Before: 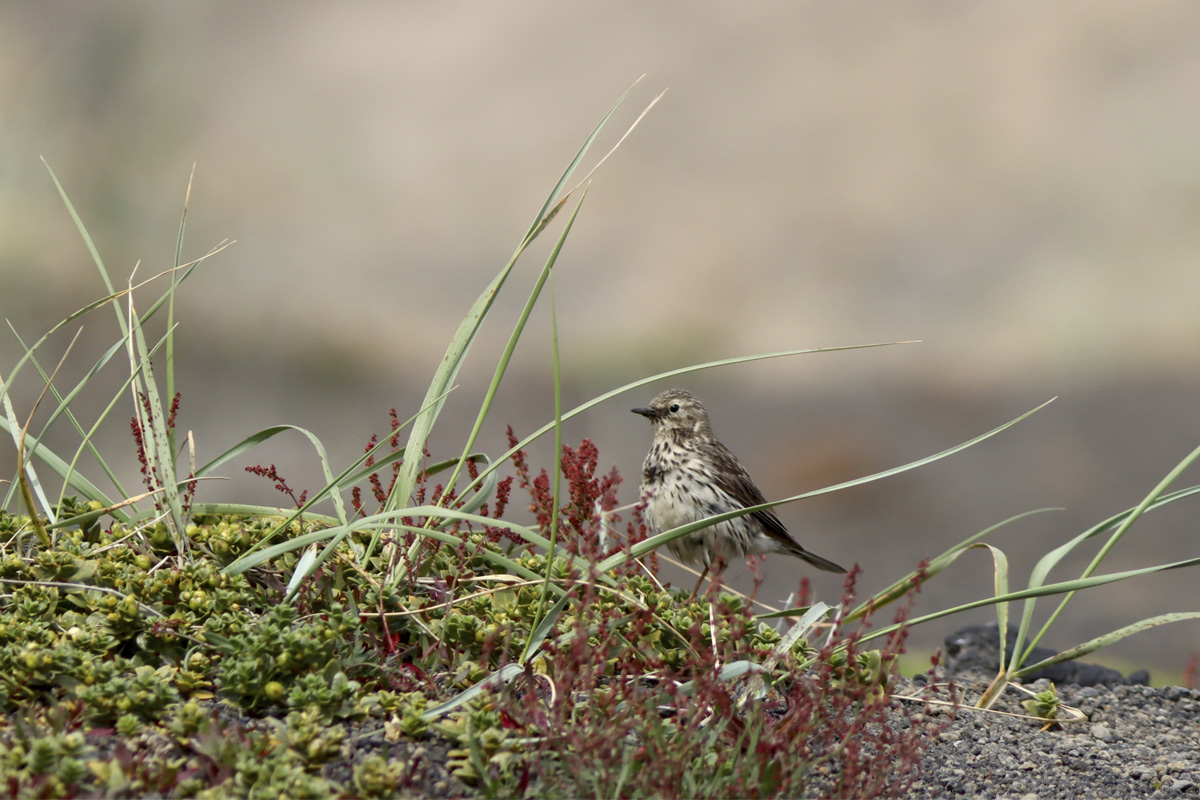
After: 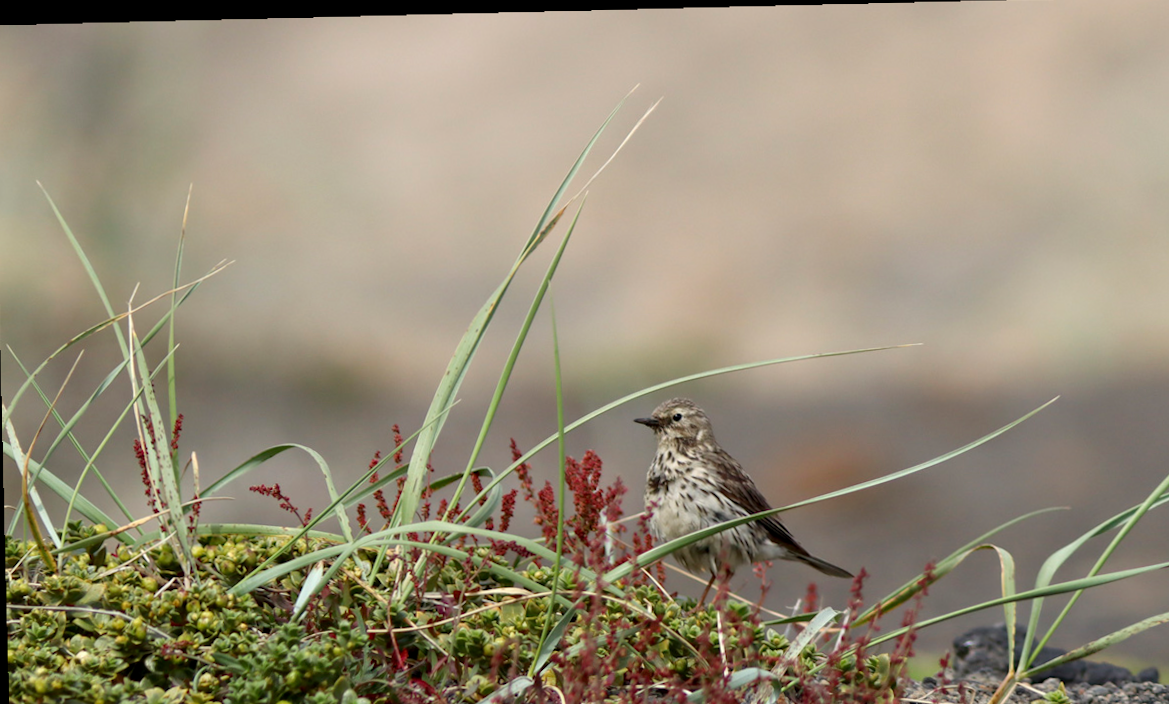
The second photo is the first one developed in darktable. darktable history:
crop and rotate: angle 0.2°, left 0.275%, right 3.127%, bottom 14.18%
rotate and perspective: rotation -1.24°, automatic cropping off
